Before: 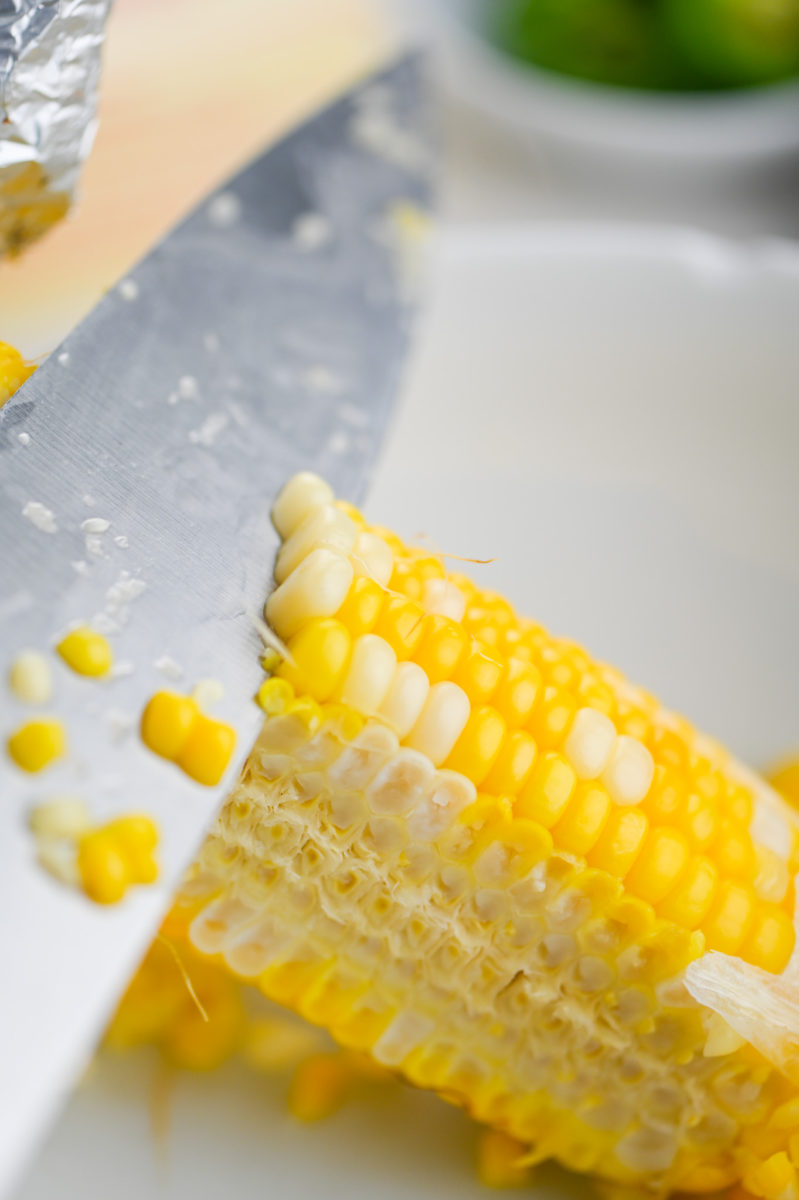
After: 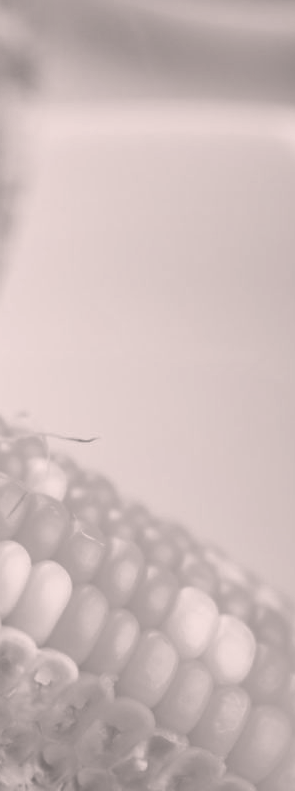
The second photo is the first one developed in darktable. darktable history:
crop and rotate: left 49.878%, top 10.133%, right 13.137%, bottom 23.886%
local contrast: highlights 105%, shadows 103%, detail 119%, midtone range 0.2
color calibration: output gray [0.25, 0.35, 0.4, 0], x 0.37, y 0.382, temperature 4314.41 K
color correction: highlights a* 7.52, highlights b* 3.92
